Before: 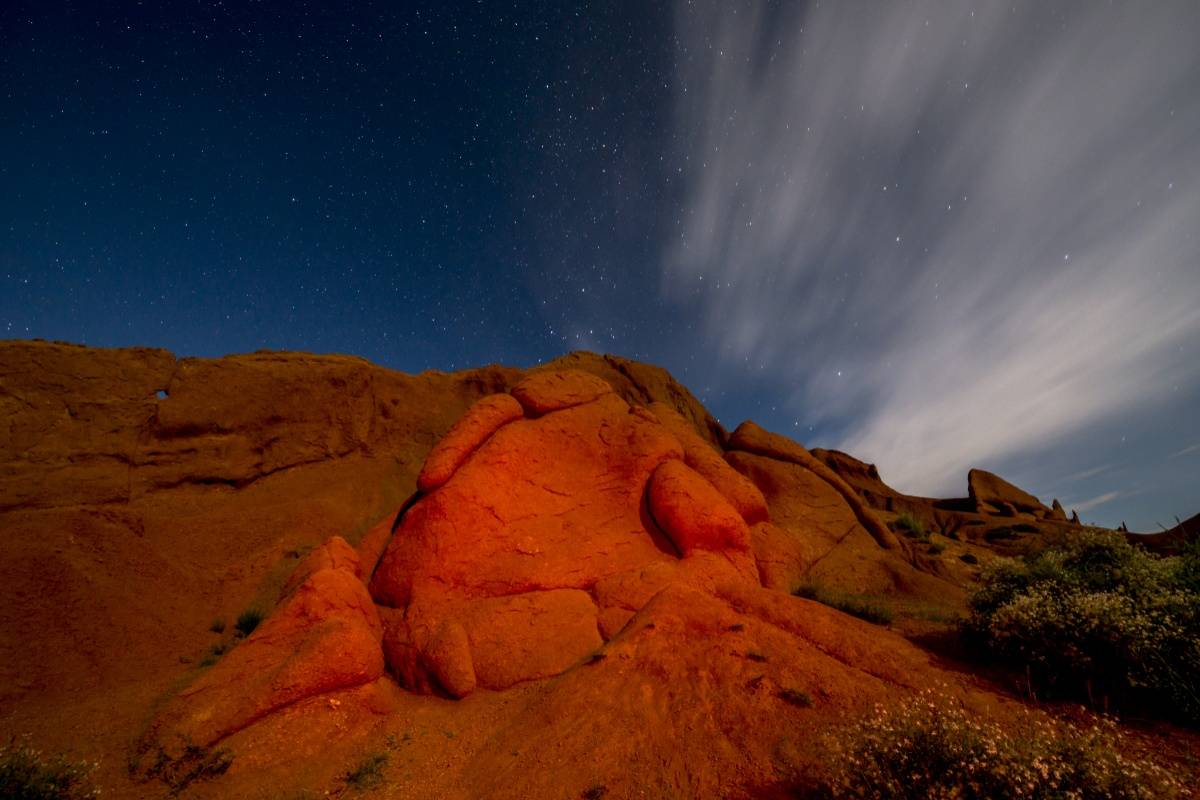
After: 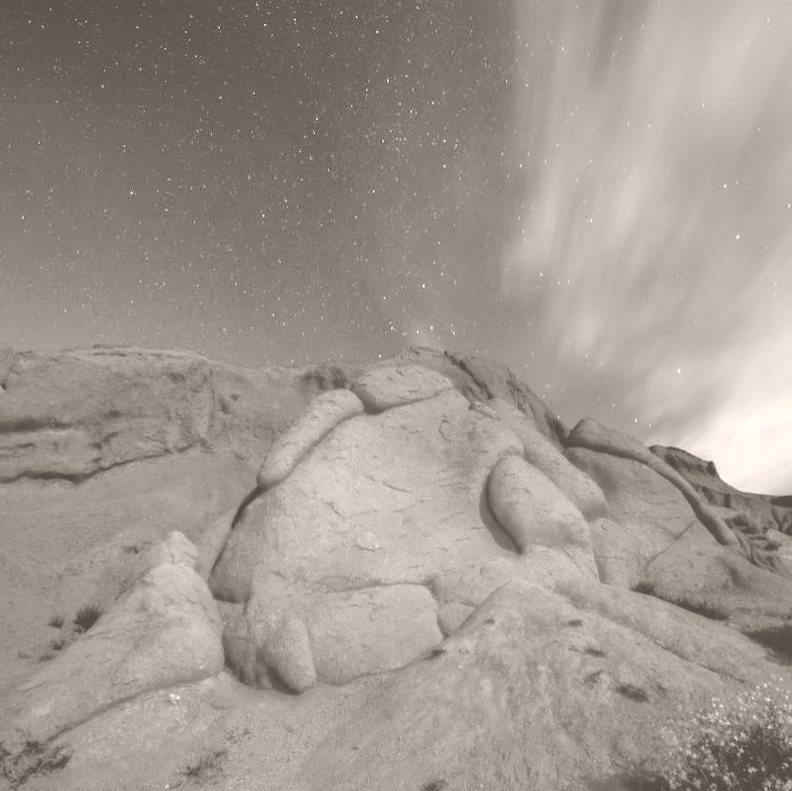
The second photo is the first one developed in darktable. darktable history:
colorize: hue 34.49°, saturation 35.33%, source mix 100%, lightness 55%, version 1
crop and rotate: left 13.537%, right 19.796%
shadows and highlights: on, module defaults
rotate and perspective: rotation 0.174°, lens shift (vertical) 0.013, lens shift (horizontal) 0.019, shear 0.001, automatic cropping original format, crop left 0.007, crop right 0.991, crop top 0.016, crop bottom 0.997
